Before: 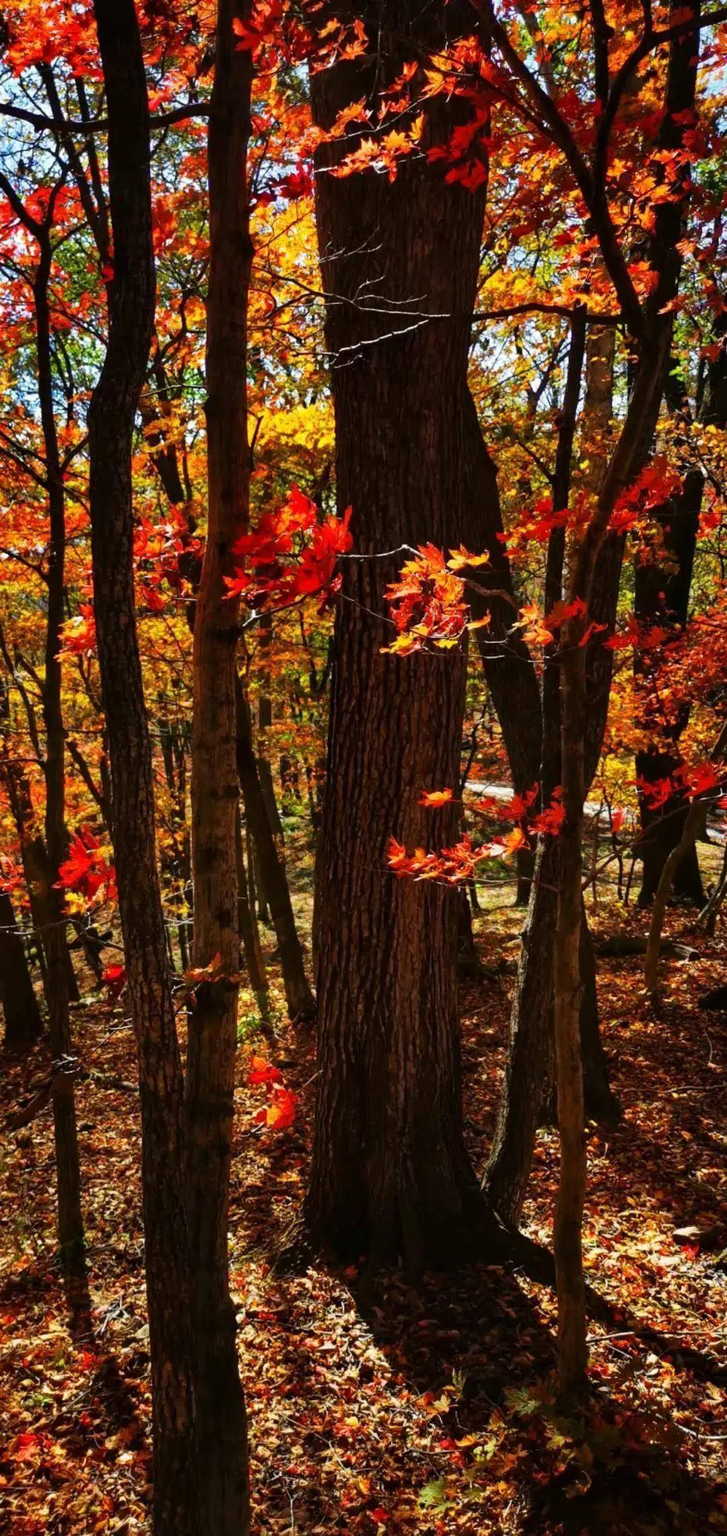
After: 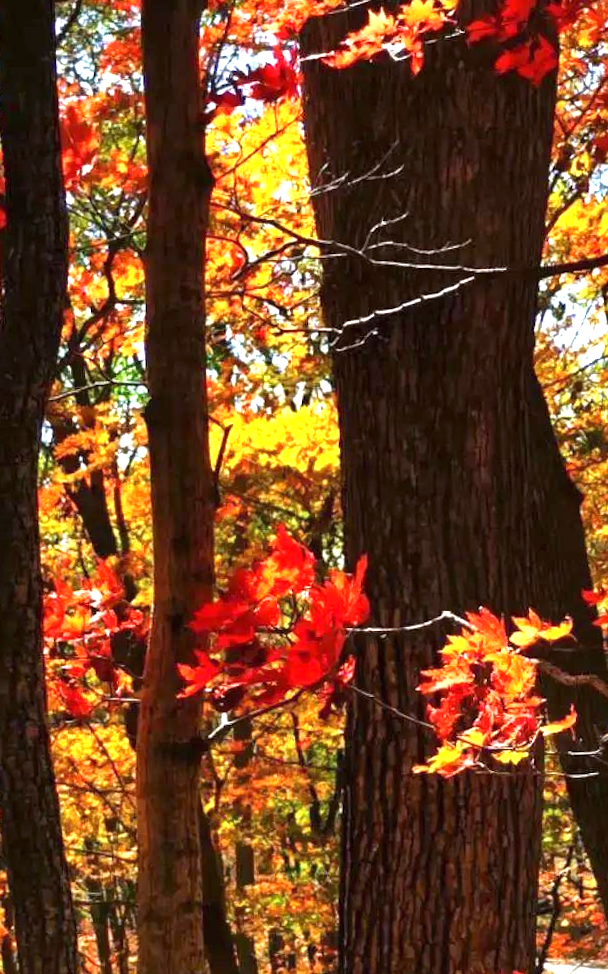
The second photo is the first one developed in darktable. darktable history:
exposure: black level correction 0, exposure 1 EV, compensate exposure bias true, compensate highlight preservation false
crop: left 15.306%, top 9.065%, right 30.789%, bottom 48.638%
white balance: red 0.986, blue 1.01
rotate and perspective: rotation -1.24°, automatic cropping off
